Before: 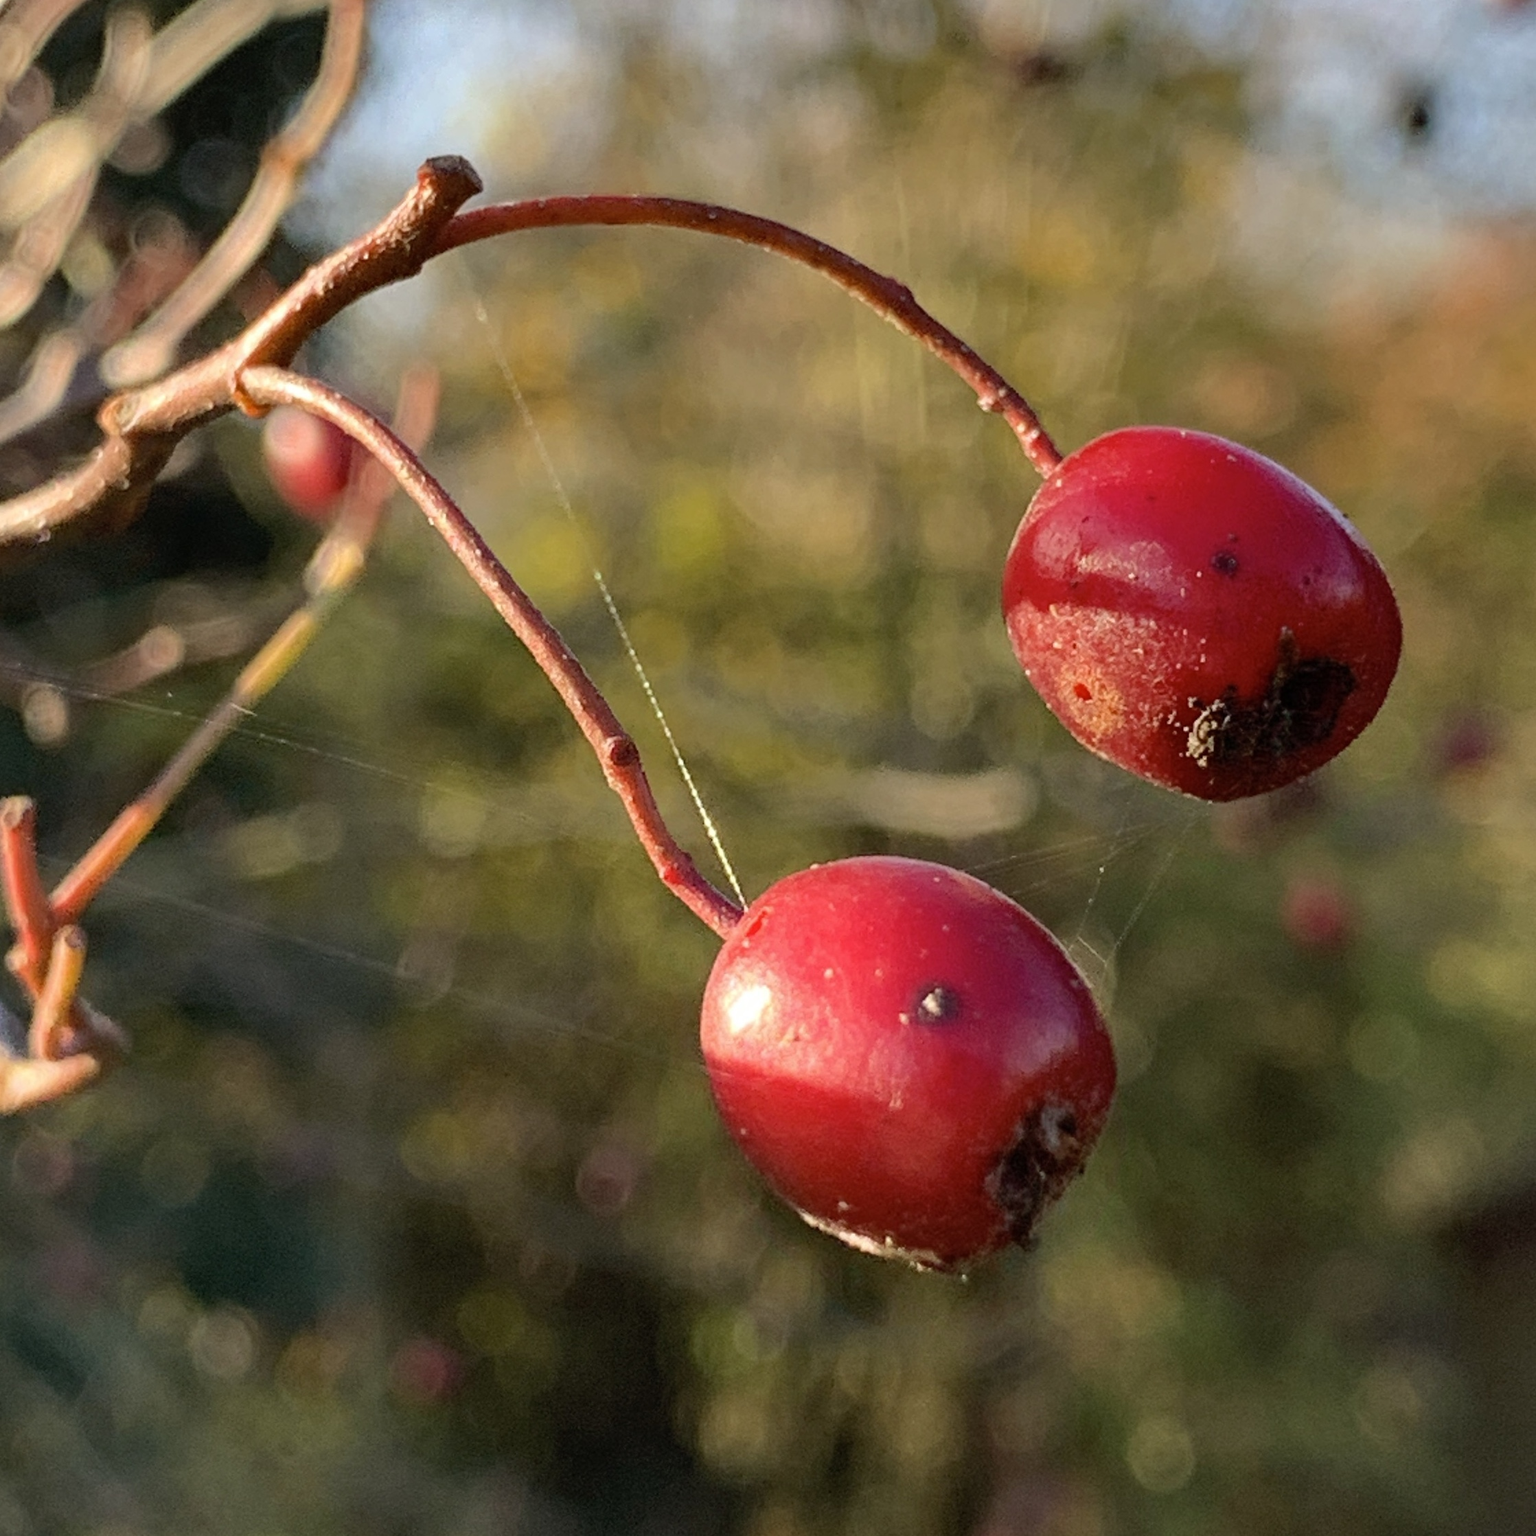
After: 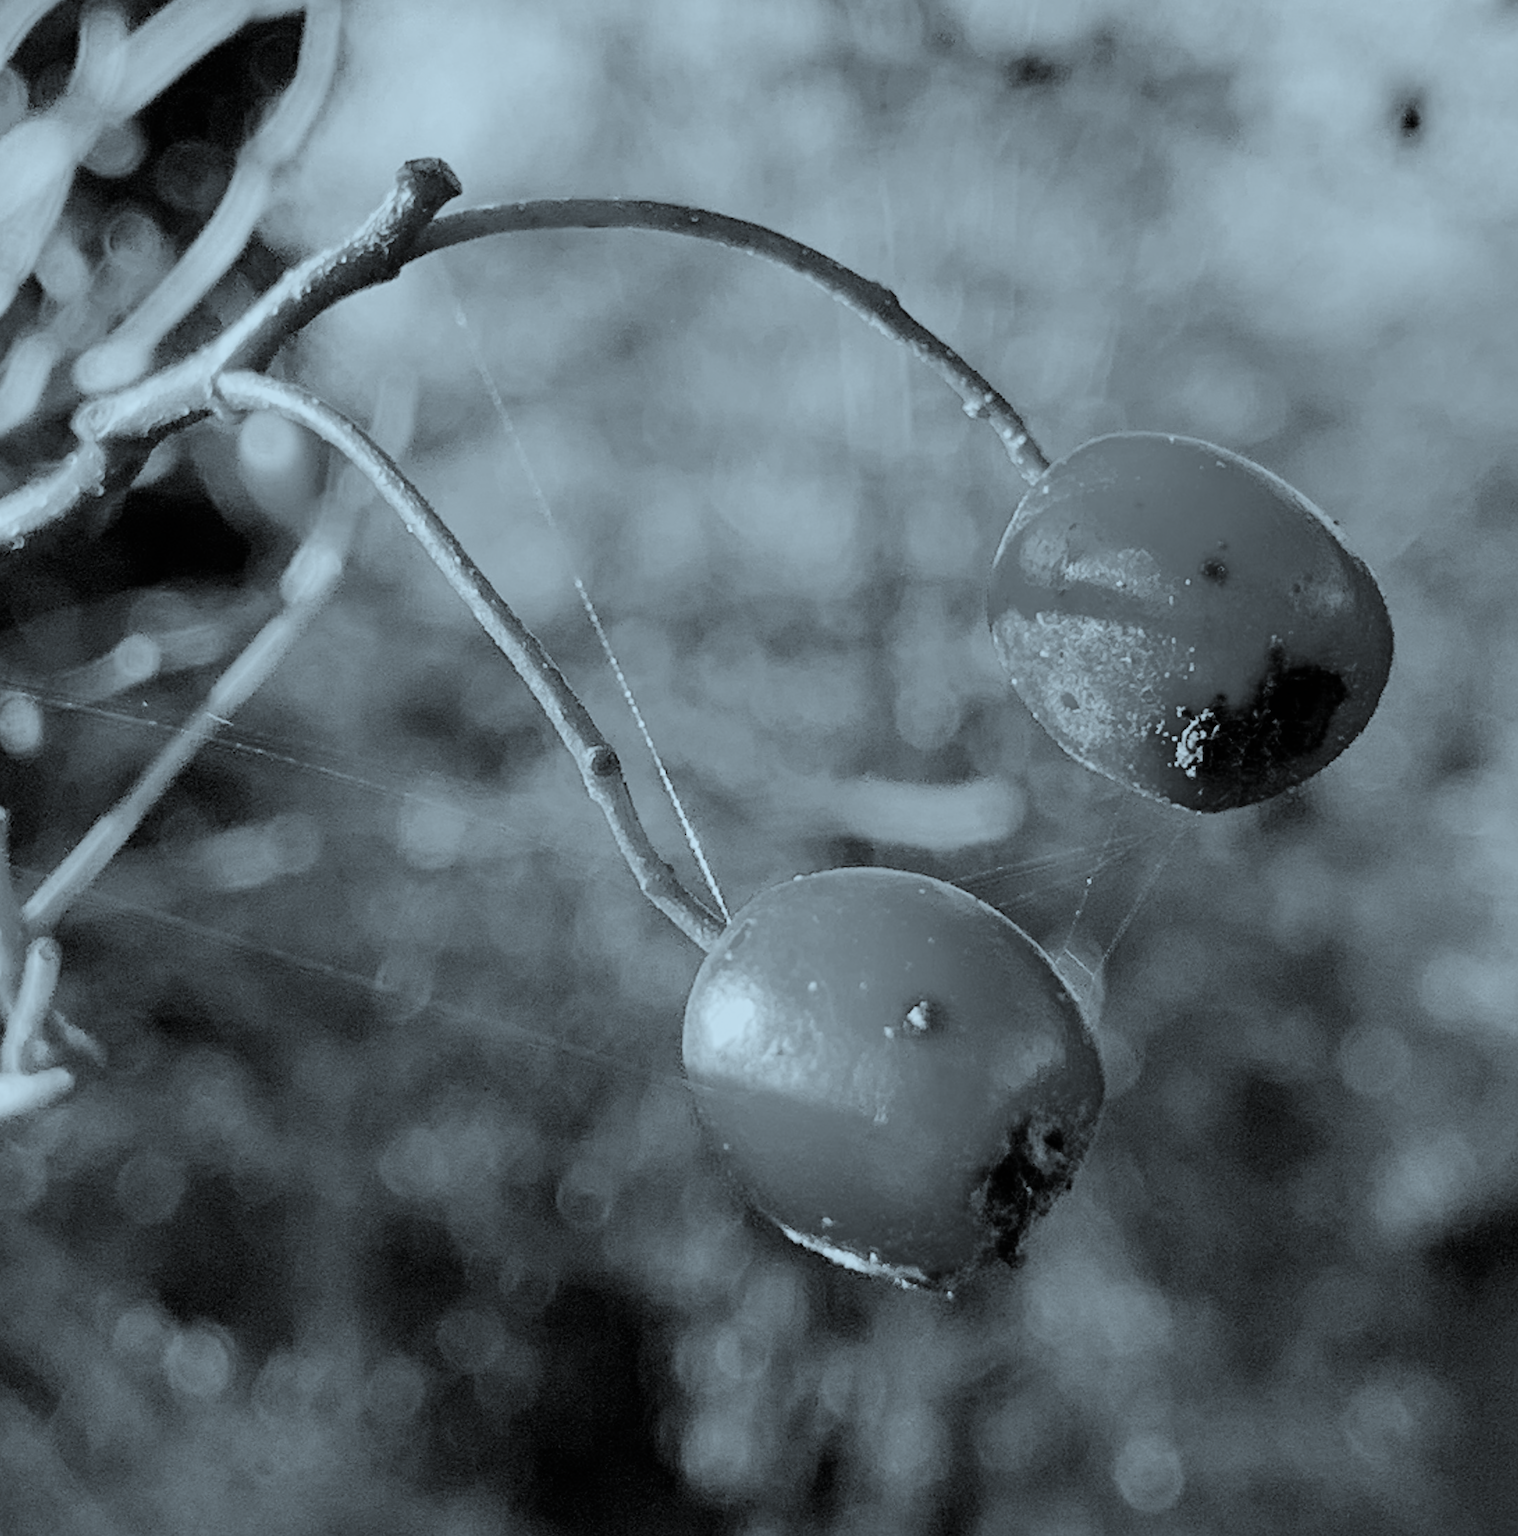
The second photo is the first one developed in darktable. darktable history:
color correction: highlights a* -12.64, highlights b* -18.1, saturation 0.7
contrast brightness saturation: saturation -1
white balance: emerald 1
exposure: black level correction -0.002, exposure 0.54 EV, compensate highlight preservation false
sharpen: amount 0.2
crop and rotate: left 1.774%, right 0.633%, bottom 1.28%
filmic rgb: black relative exposure -6.15 EV, white relative exposure 6.96 EV, hardness 2.23, color science v6 (2022)
